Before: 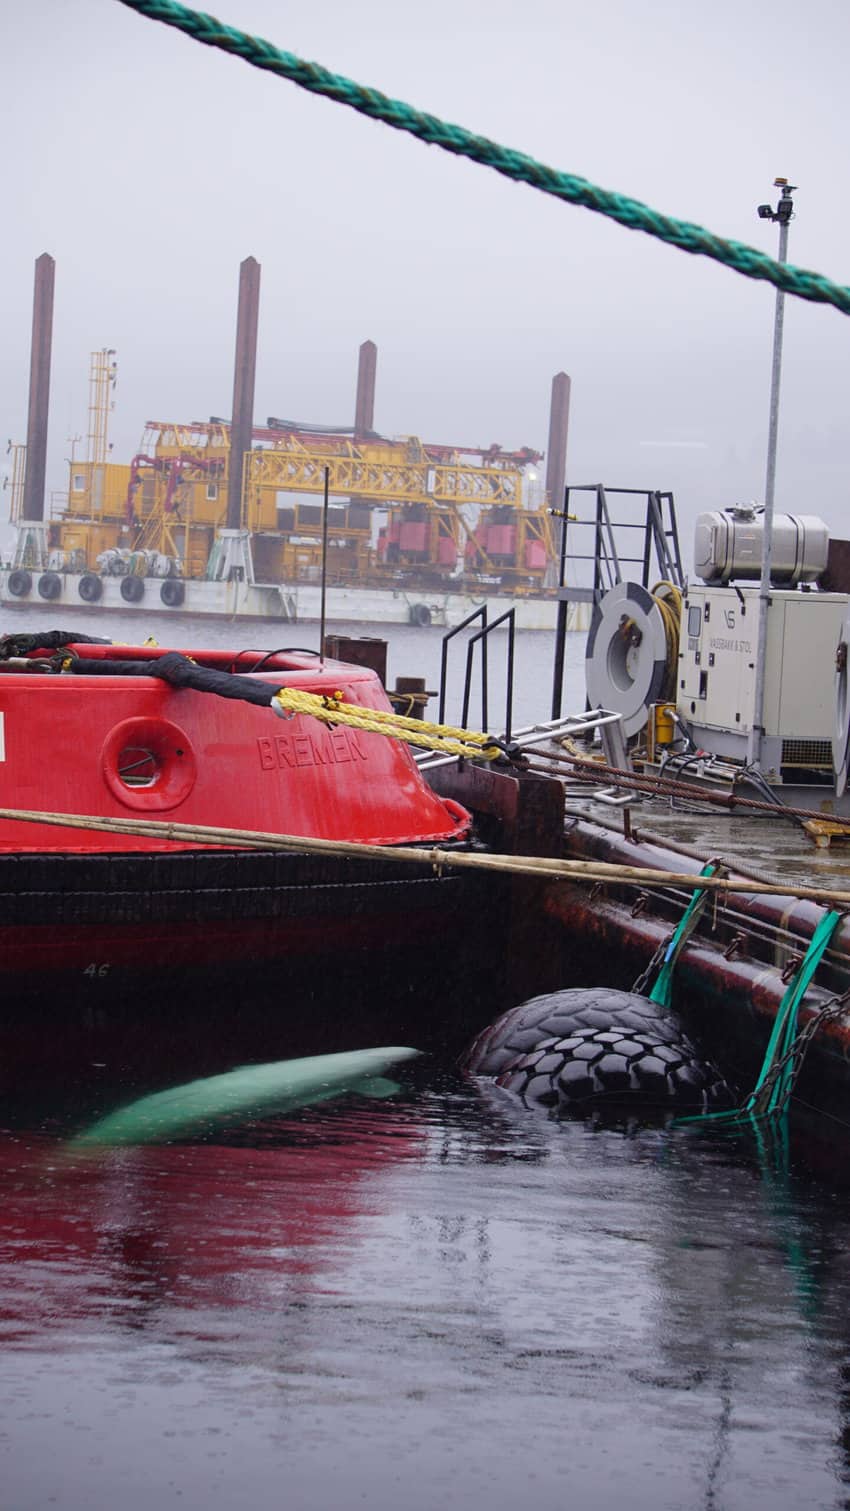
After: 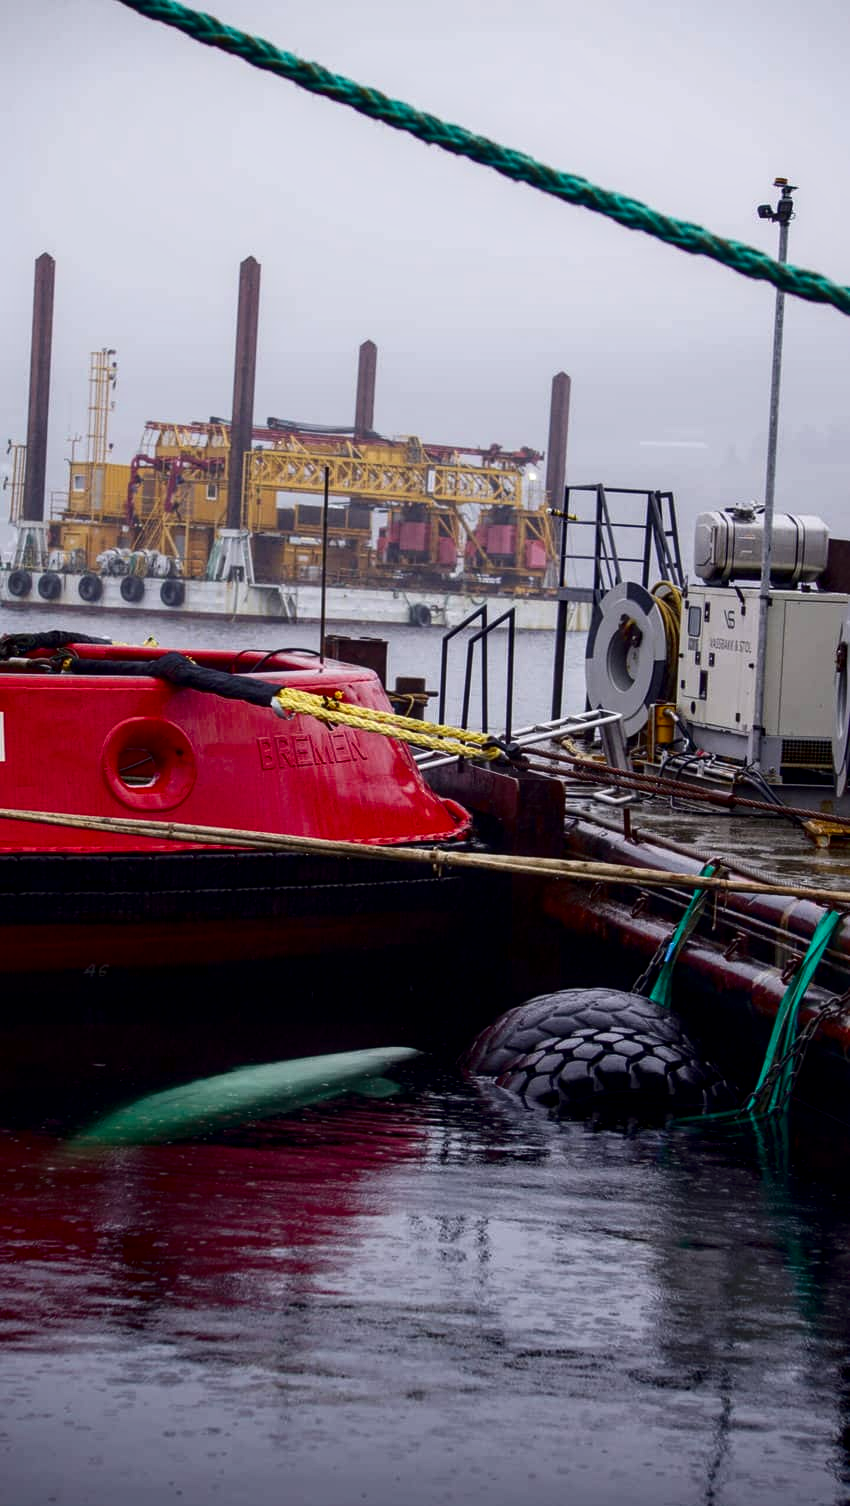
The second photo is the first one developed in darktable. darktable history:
crop: top 0.05%, bottom 0.098%
local contrast: detail 130%
contrast brightness saturation: contrast 0.13, brightness -0.24, saturation 0.14
